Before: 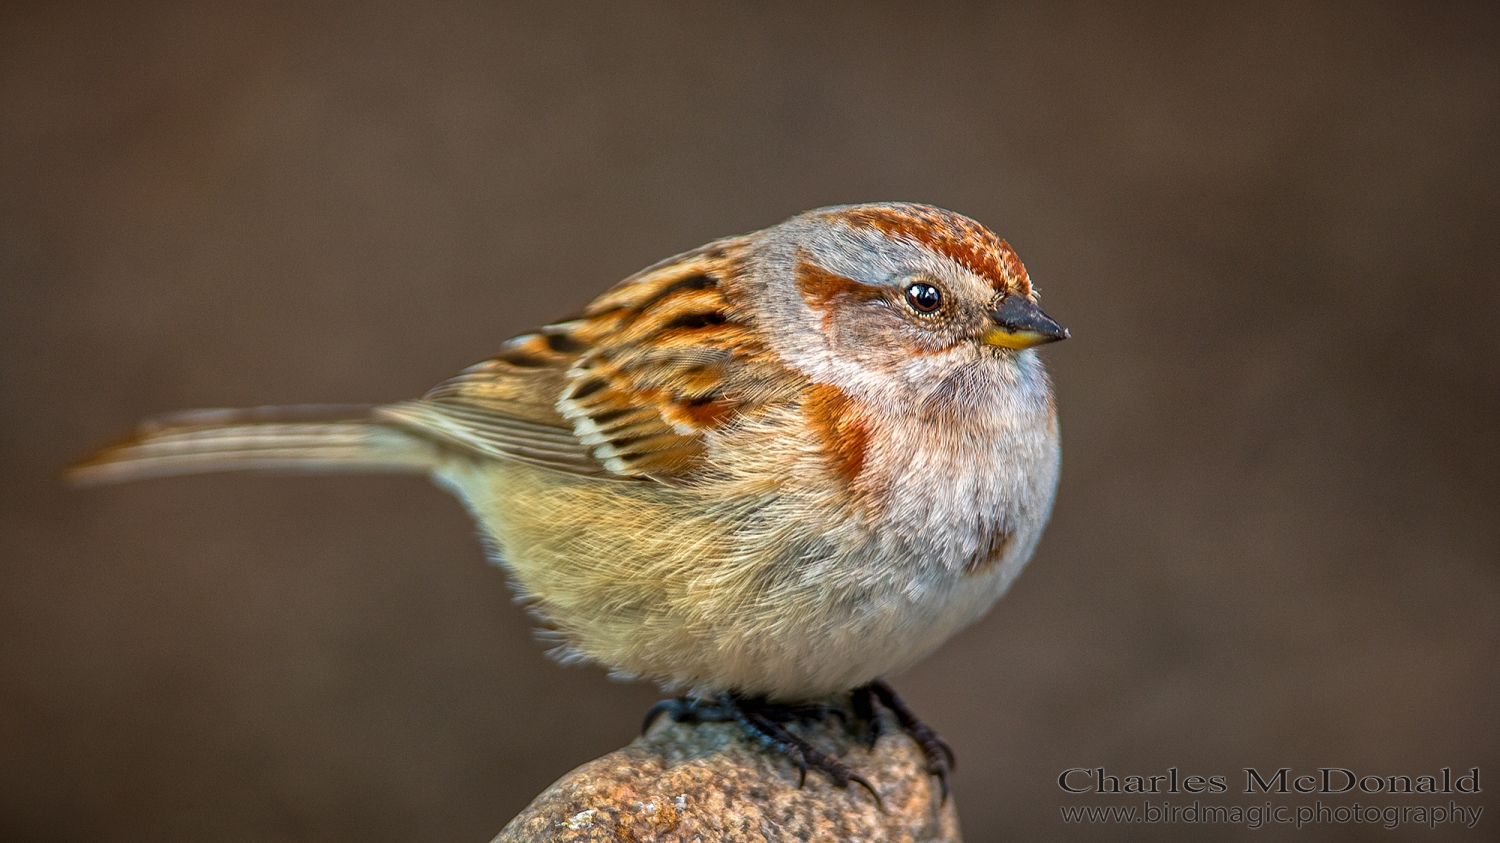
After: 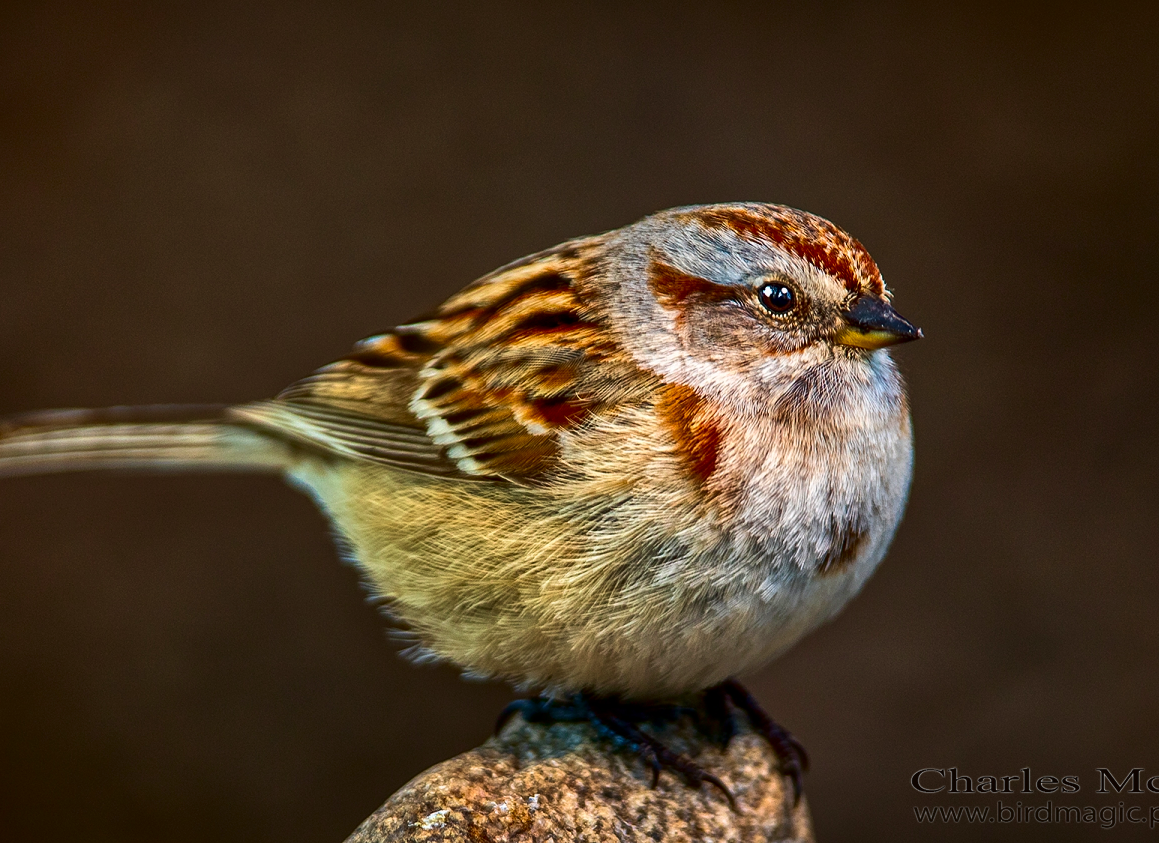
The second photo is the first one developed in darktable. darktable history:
contrast brightness saturation: contrast 0.194, brightness -0.232, saturation 0.107
crop: left 9.849%, right 12.818%
base curve: curves: ch0 [(0, 0) (0.283, 0.295) (1, 1)], preserve colors none
velvia: strength 24.75%
